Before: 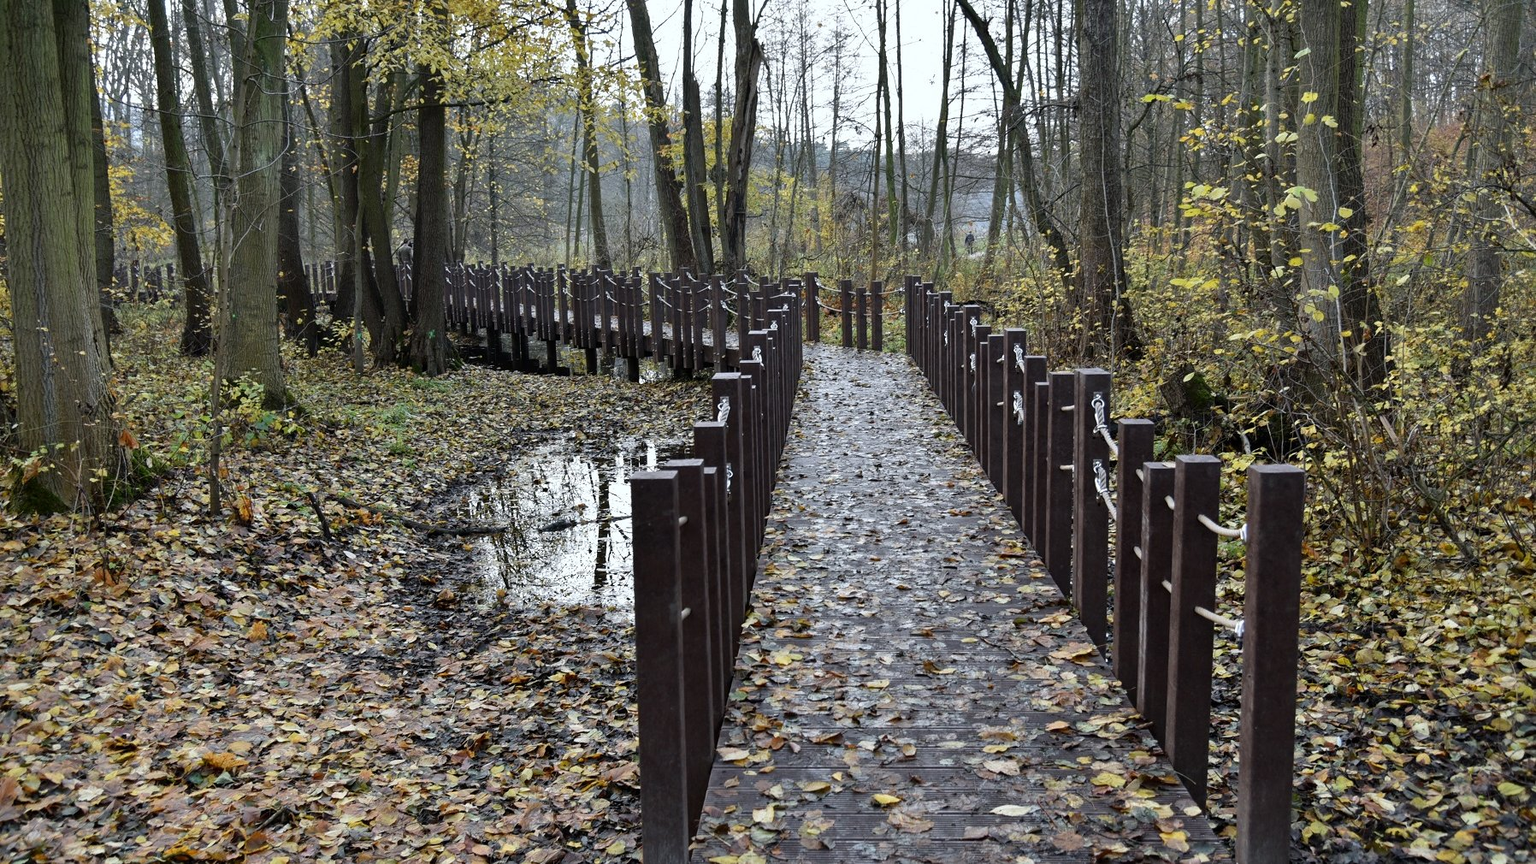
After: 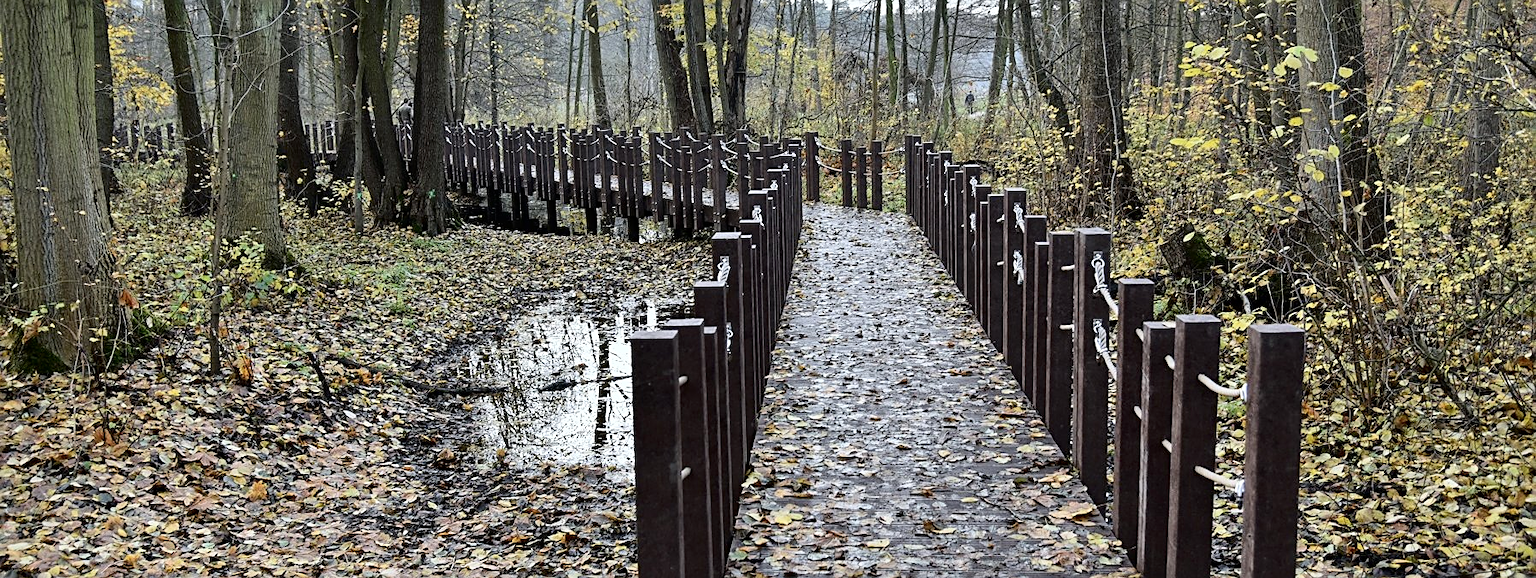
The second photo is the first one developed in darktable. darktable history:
tone curve: curves: ch0 [(0, 0) (0.004, 0.001) (0.133, 0.112) (0.325, 0.362) (0.832, 0.893) (1, 1)], color space Lab, independent channels, preserve colors none
crop: top 16.282%, bottom 16.685%
sharpen: on, module defaults
shadows and highlights: shadows 51.74, highlights -28.52, soften with gaussian
